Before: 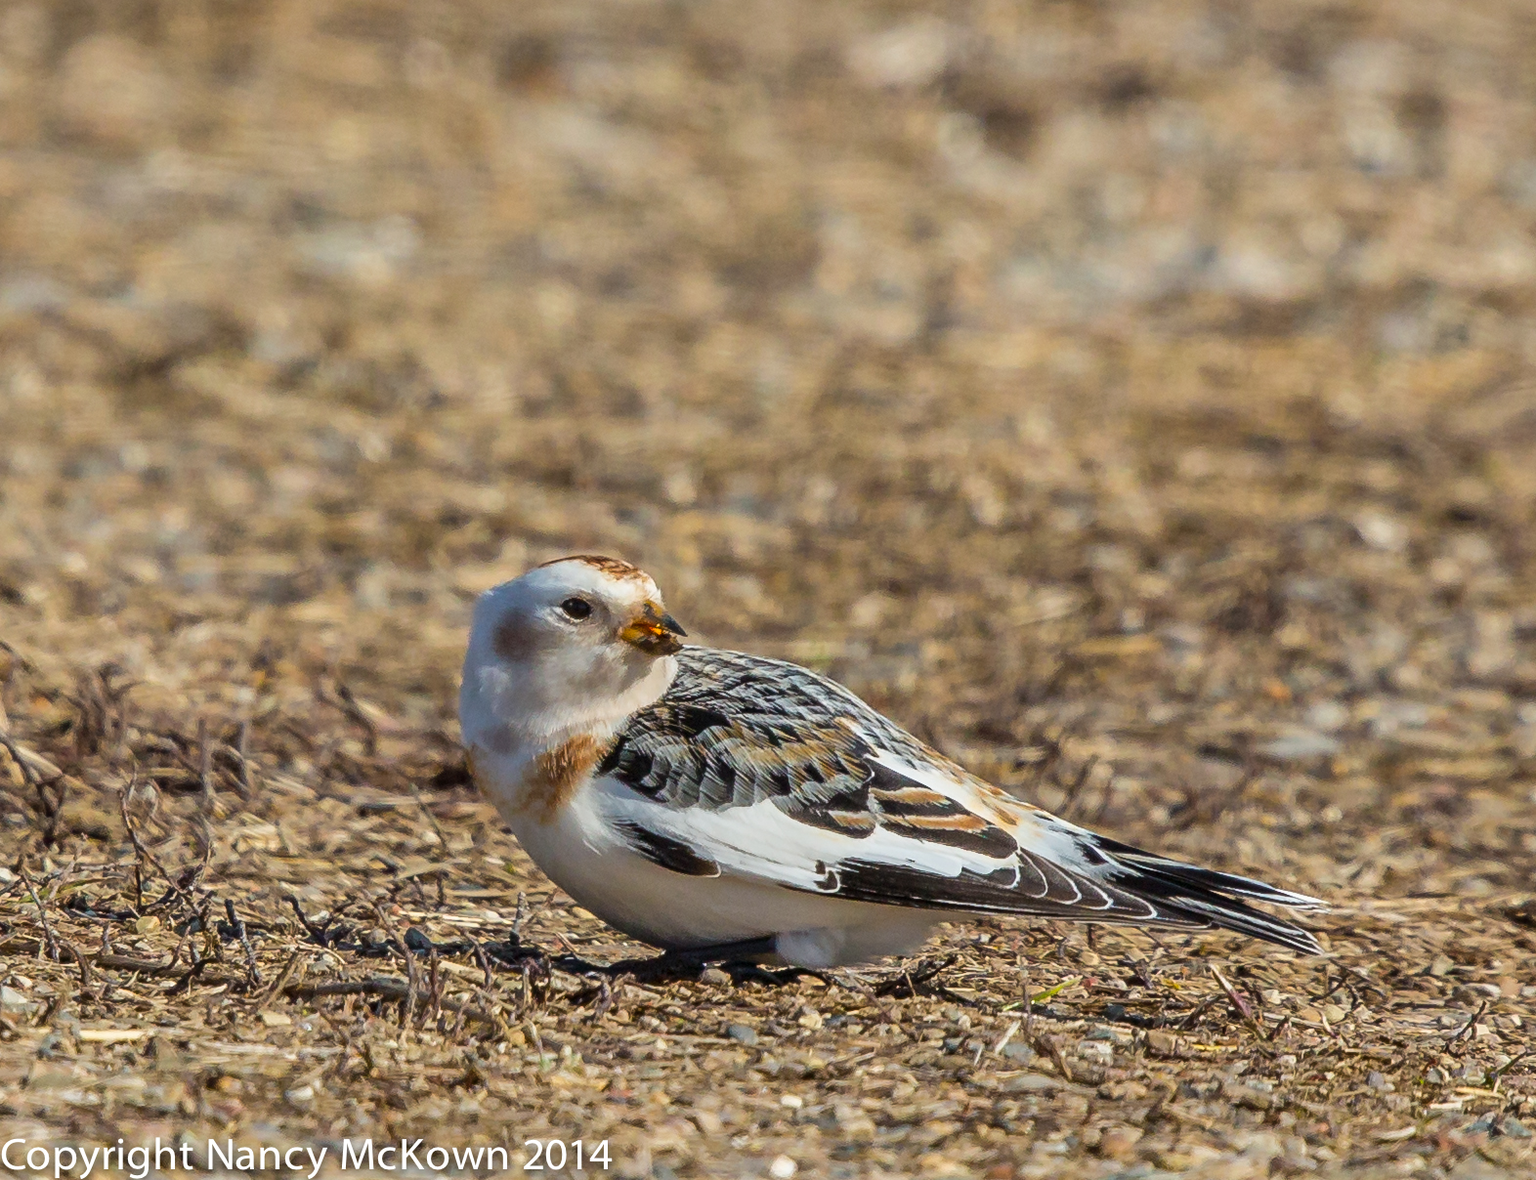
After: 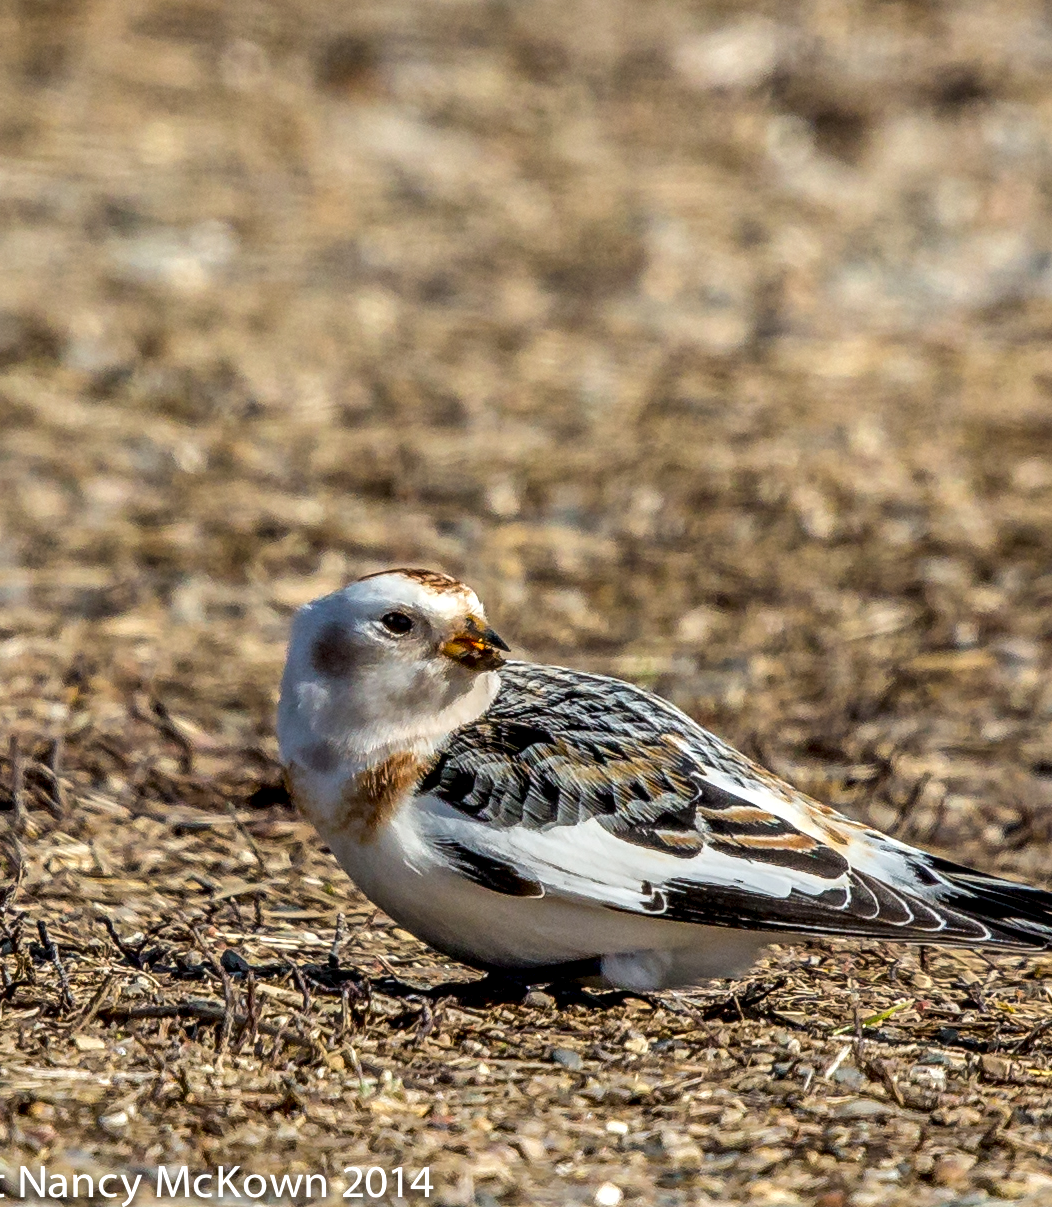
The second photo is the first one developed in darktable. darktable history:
local contrast: highlights 60%, shadows 61%, detail 160%
crop and rotate: left 12.336%, right 20.689%
